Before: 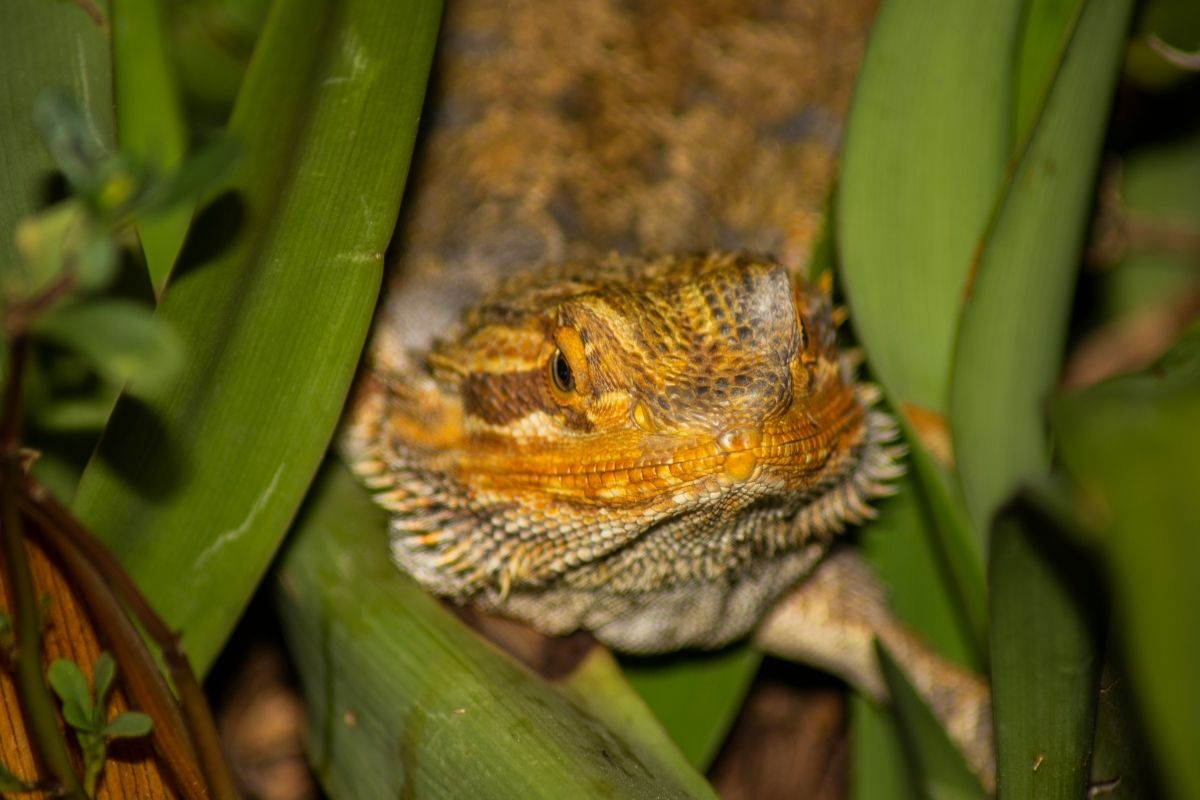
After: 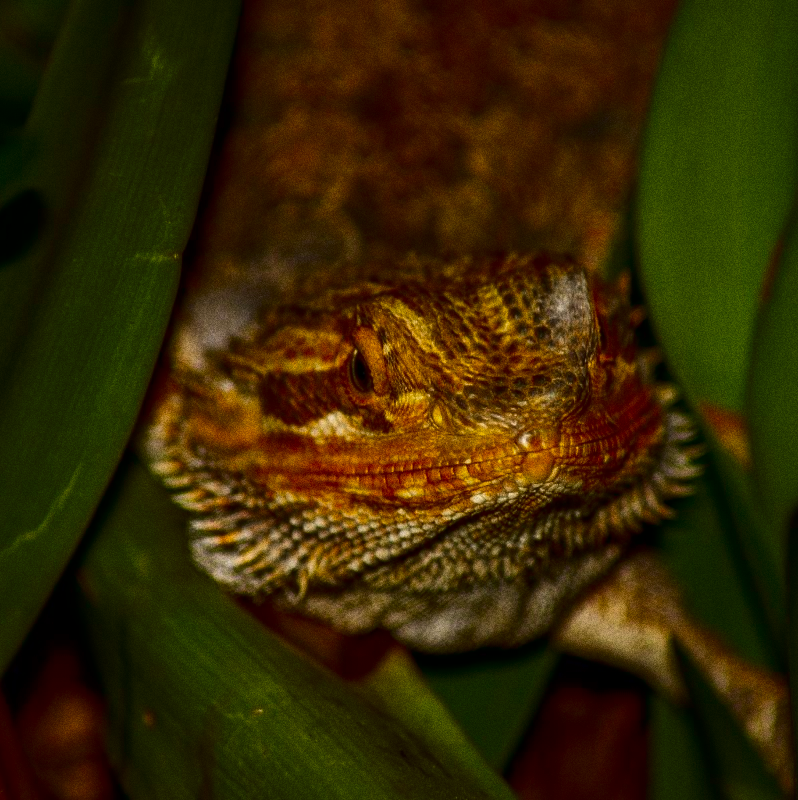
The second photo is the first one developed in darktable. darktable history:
grain: coarseness 0.09 ISO, strength 40%
crop: left 16.899%, right 16.556%
contrast brightness saturation: contrast 0.09, brightness -0.59, saturation 0.17
